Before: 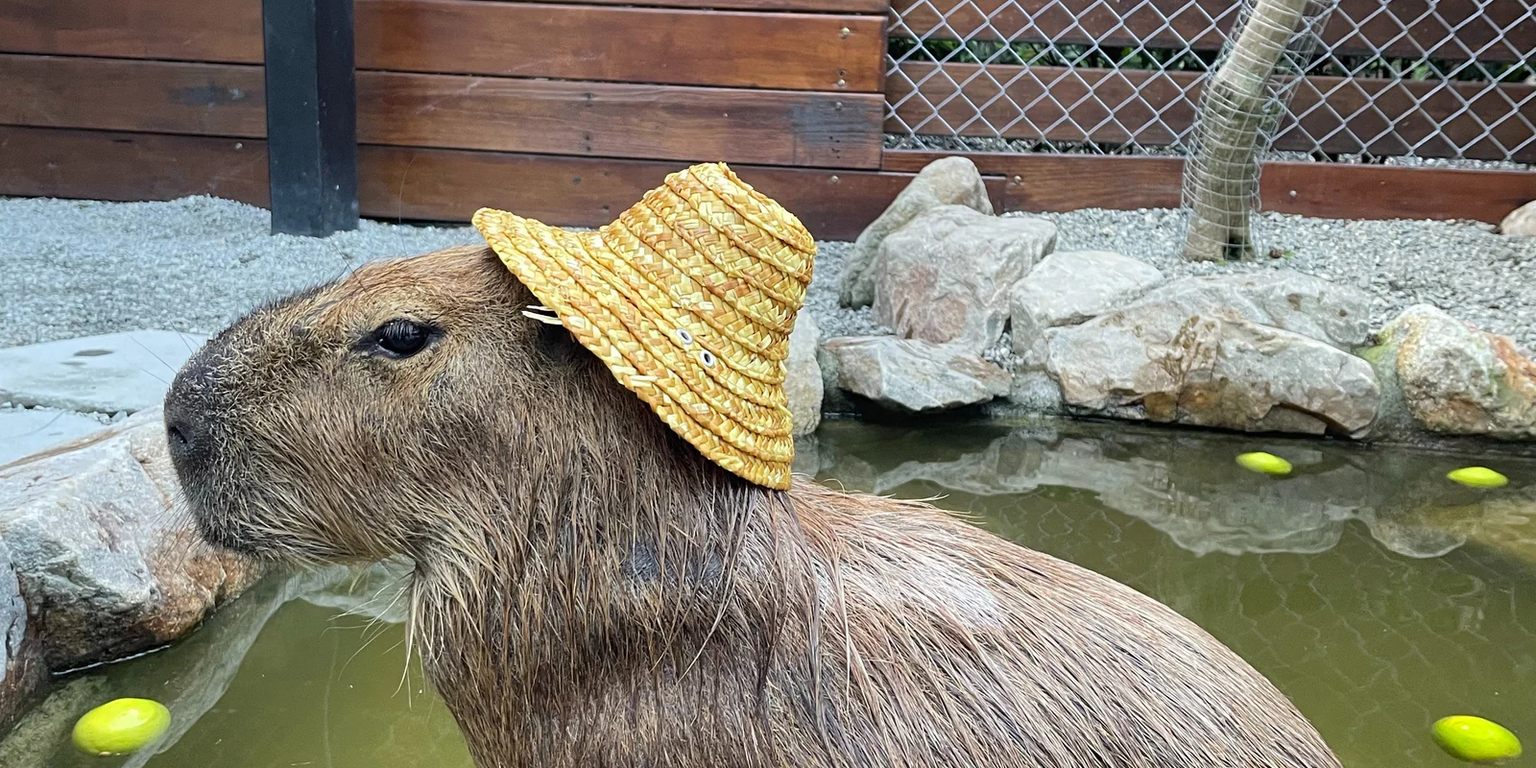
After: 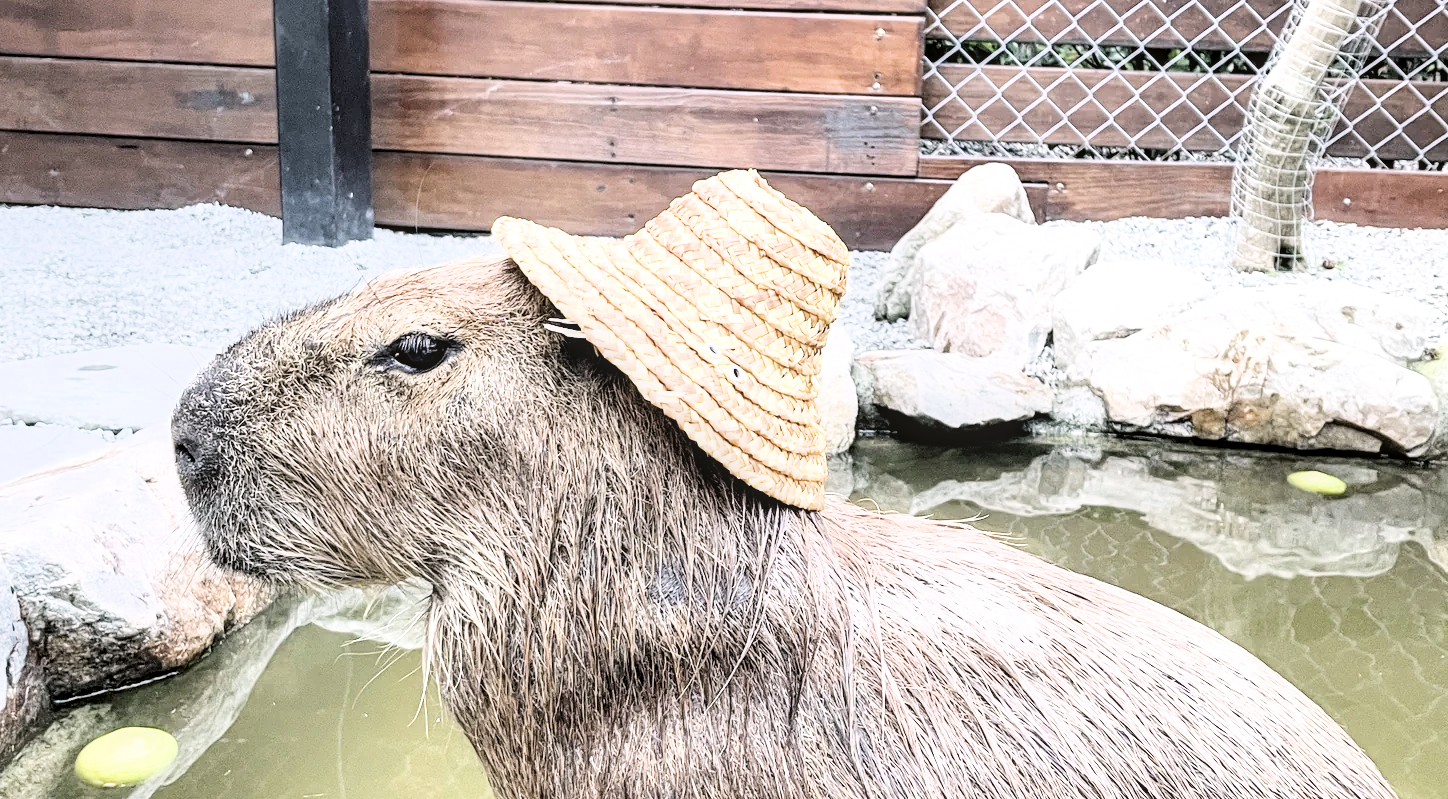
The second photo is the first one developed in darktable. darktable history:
local contrast: on, module defaults
crop: right 9.483%, bottom 0.03%
tone equalizer: -8 EV -0.431 EV, -7 EV -0.428 EV, -6 EV -0.317 EV, -5 EV -0.249 EV, -3 EV 0.189 EV, -2 EV 0.348 EV, -1 EV 0.368 EV, +0 EV 0.445 EV, edges refinement/feathering 500, mask exposure compensation -1.57 EV, preserve details no
exposure: black level correction 0, exposure 1.516 EV, compensate highlight preservation false
color correction: highlights a* 3.09, highlights b* -1.34, shadows a* -0.073, shadows b* 2.22, saturation 0.984
contrast brightness saturation: contrast 0.105, saturation -0.366
filmic rgb: black relative exposure -7.72 EV, white relative exposure 4.38 EV, target black luminance 0%, hardness 3.76, latitude 50.72%, contrast 1.074, highlights saturation mix 8.77%, shadows ↔ highlights balance -0.269%, iterations of high-quality reconstruction 0
